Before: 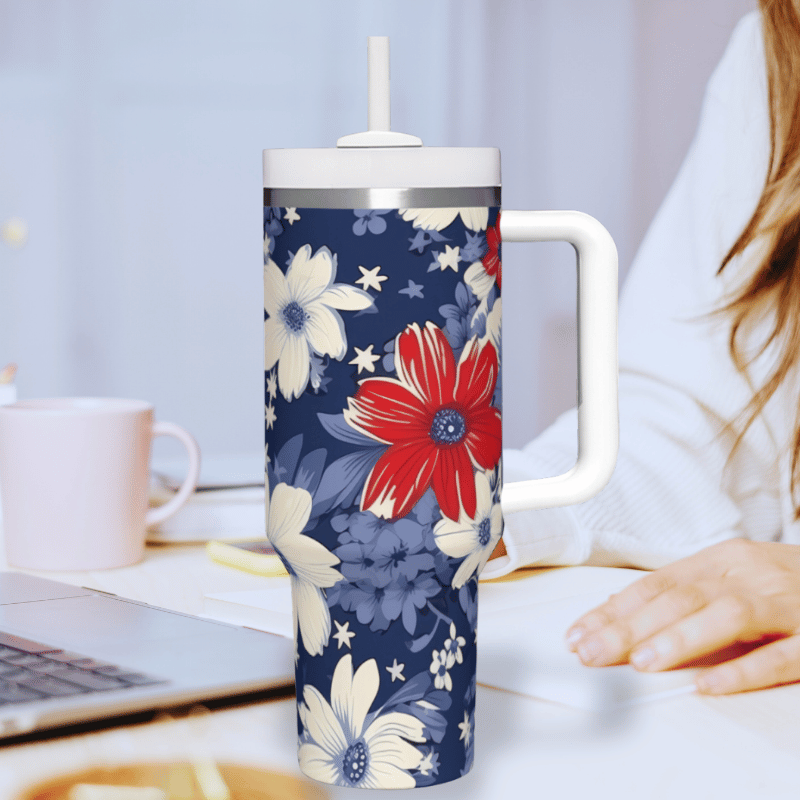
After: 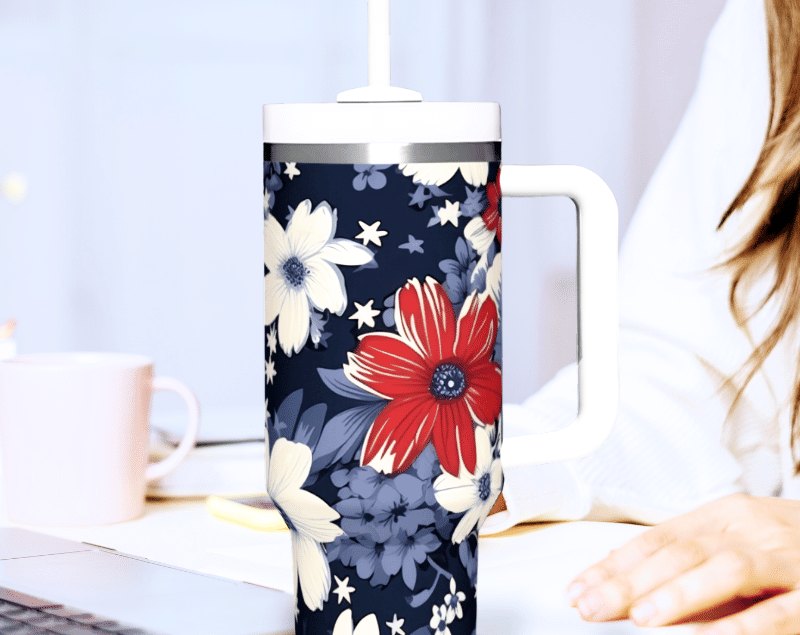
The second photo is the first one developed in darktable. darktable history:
filmic rgb: black relative exposure -3.63 EV, white relative exposure 2.16 EV, hardness 3.62
crop and rotate: top 5.667%, bottom 14.937%
